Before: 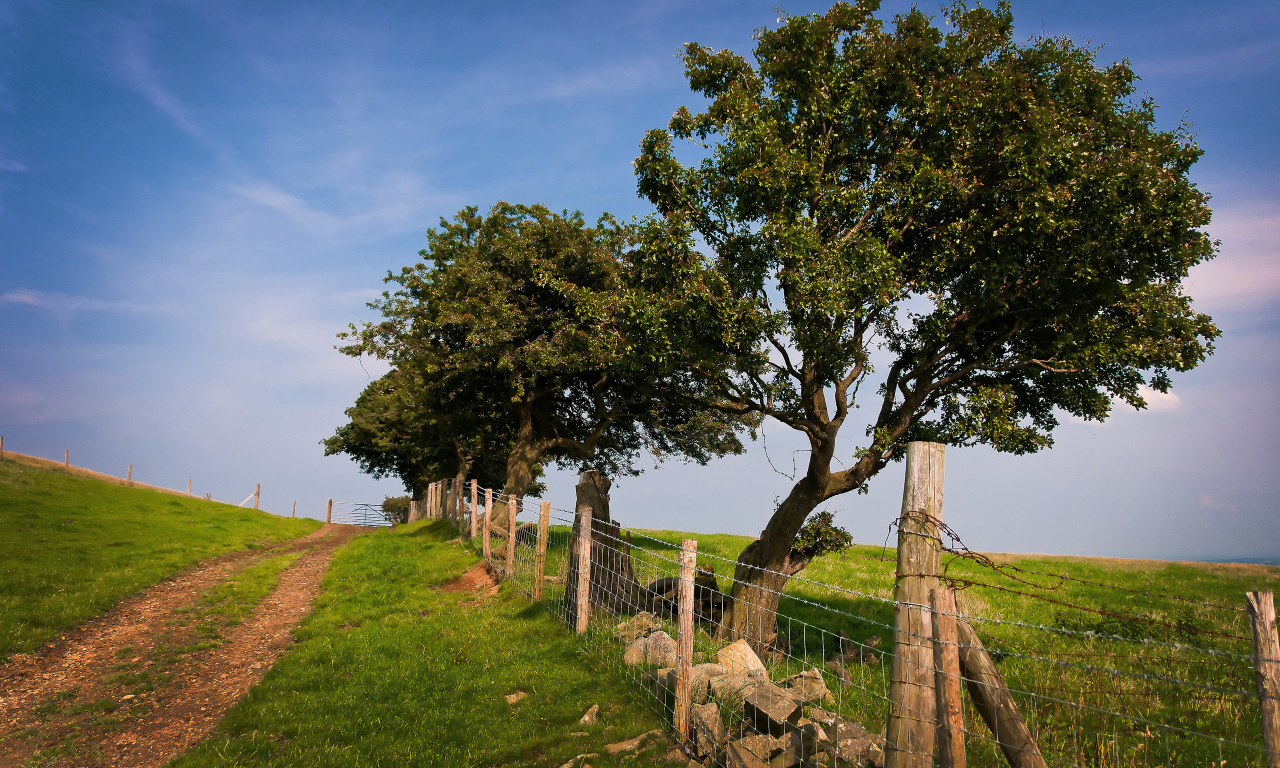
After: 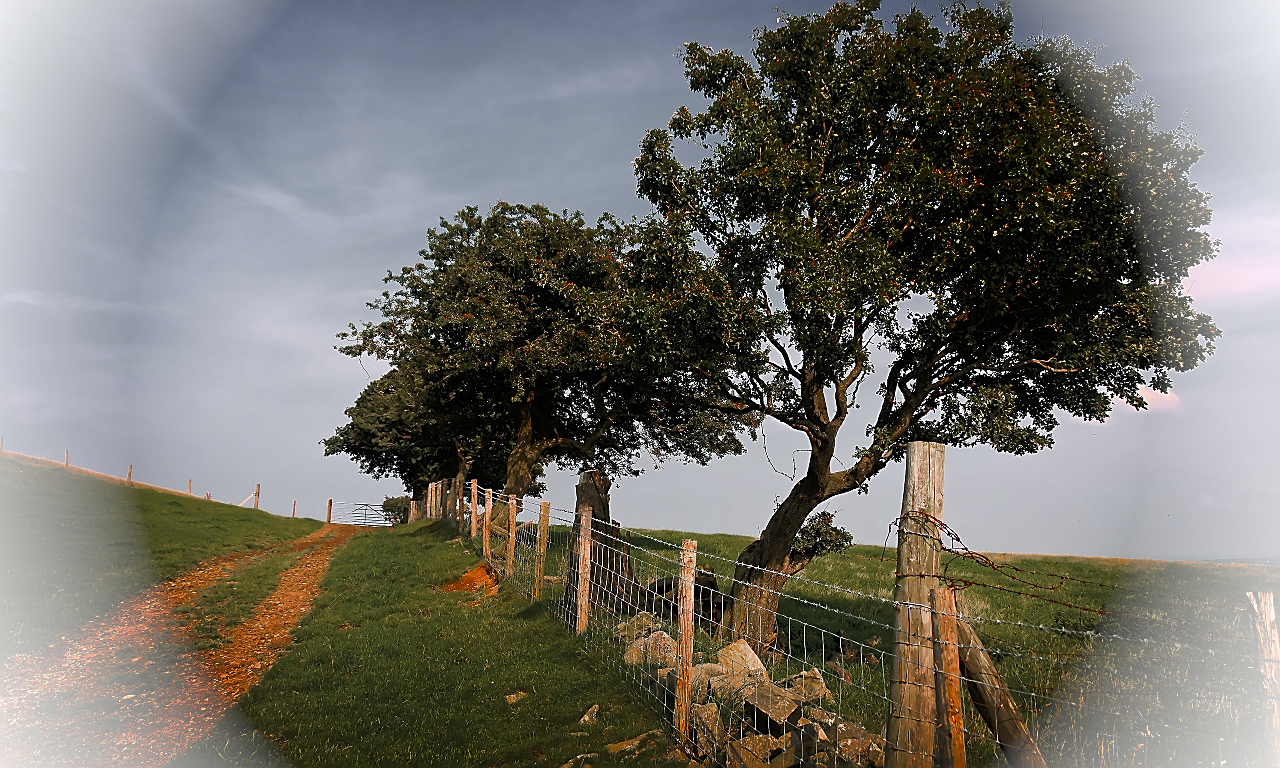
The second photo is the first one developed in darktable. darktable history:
sharpen: radius 1.373, amount 1.259, threshold 0.779
color zones: curves: ch0 [(0, 0.48) (0.209, 0.398) (0.305, 0.332) (0.429, 0.493) (0.571, 0.5) (0.714, 0.5) (0.857, 0.5) (1, 0.48)]; ch1 [(0, 0.736) (0.143, 0.625) (0.225, 0.371) (0.429, 0.256) (0.571, 0.241) (0.714, 0.213) (0.857, 0.48) (1, 0.736)]; ch2 [(0, 0.448) (0.143, 0.498) (0.286, 0.5) (0.429, 0.5) (0.571, 0.5) (0.714, 0.5) (0.857, 0.5) (1, 0.448)], mix 29.97%
tone equalizer: -8 EV -0.586 EV, edges refinement/feathering 500, mask exposure compensation -1.57 EV, preserve details no
vignetting: brightness 0.993, saturation -0.492, unbound false
shadows and highlights: shadows -69.45, highlights 35.08, soften with gaussian
